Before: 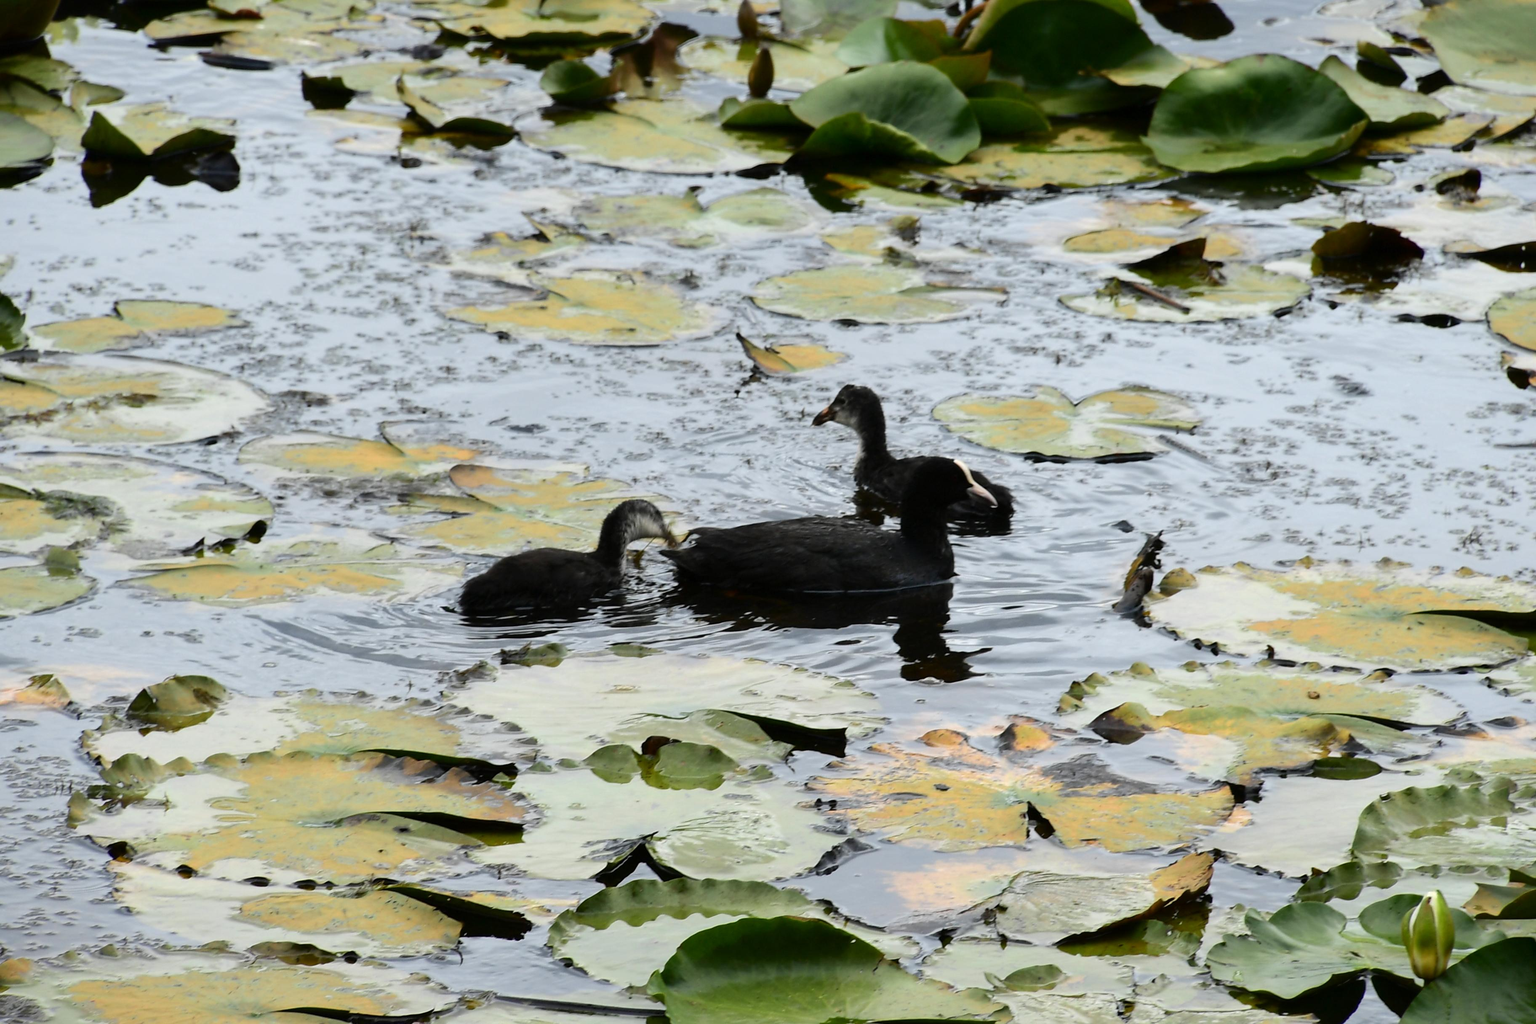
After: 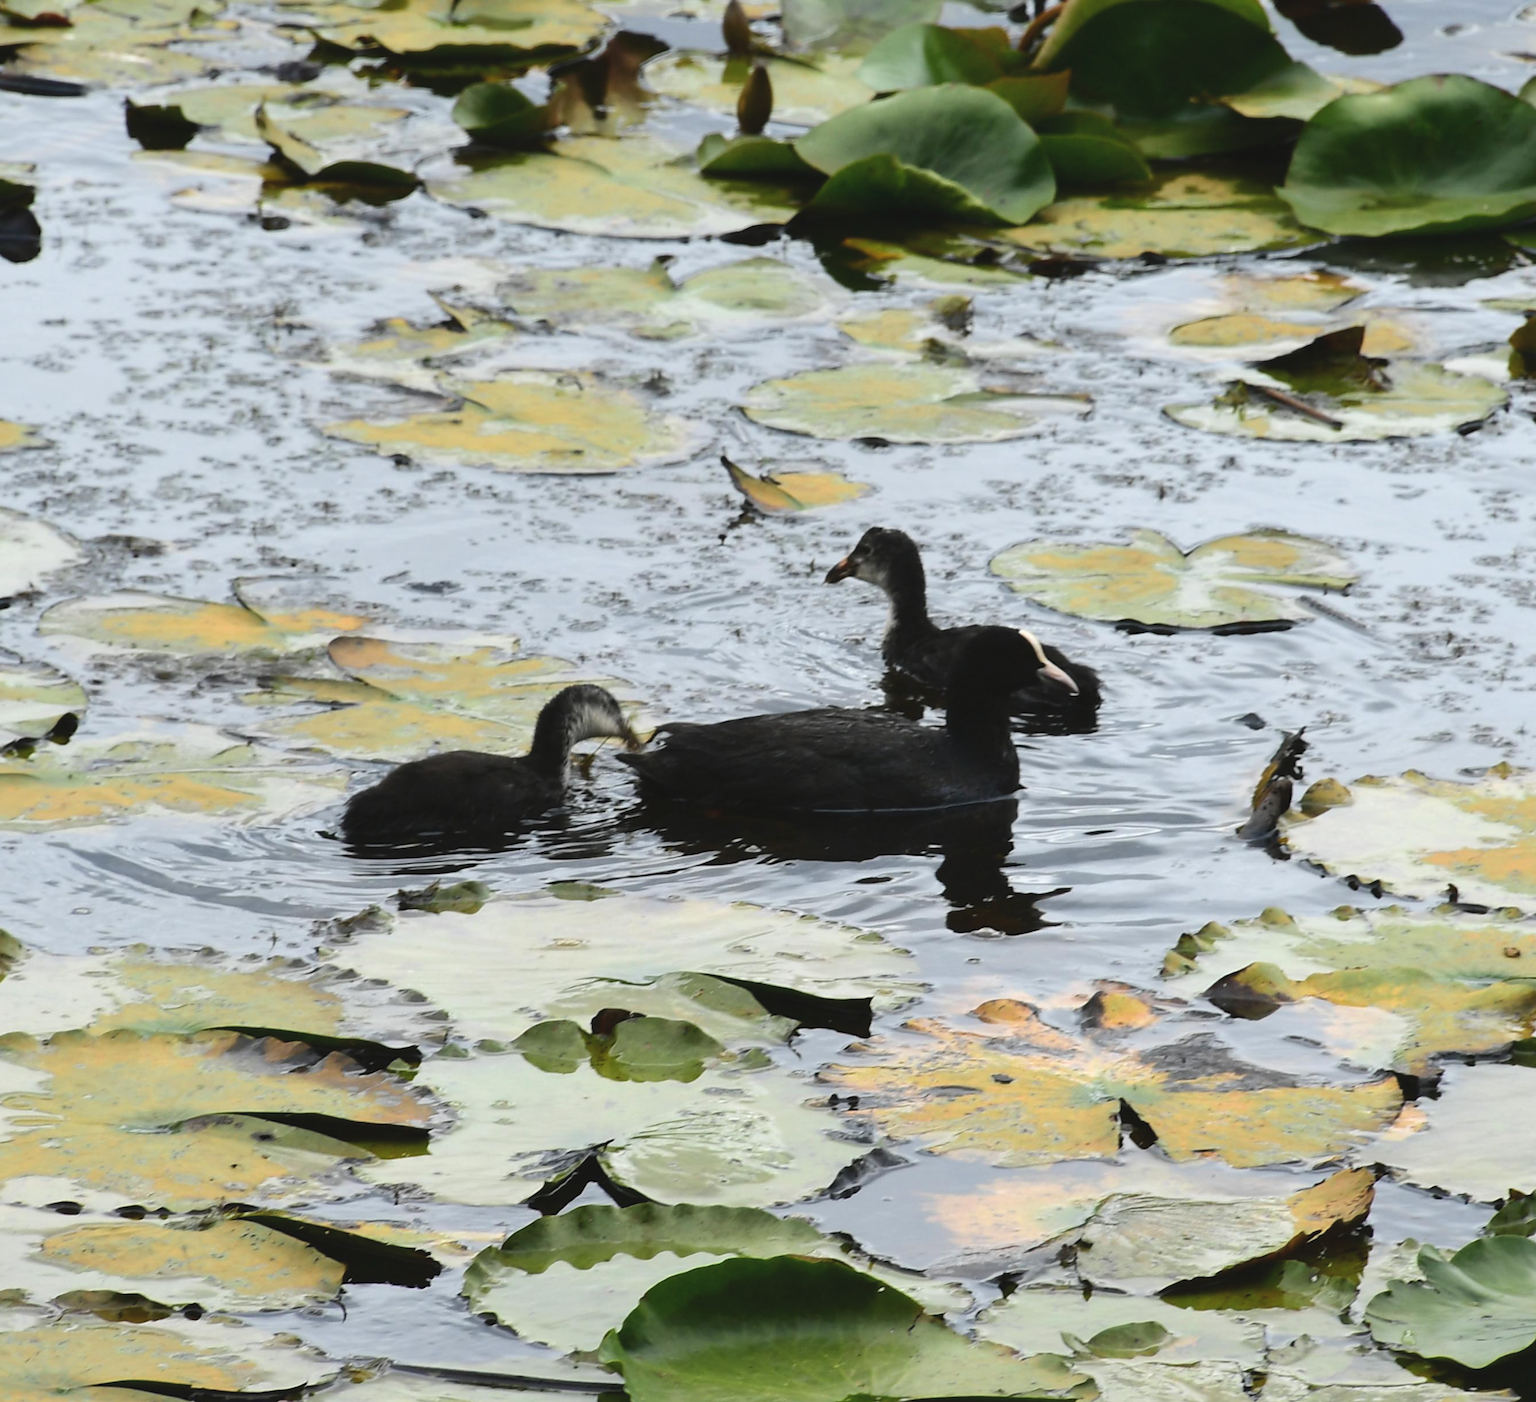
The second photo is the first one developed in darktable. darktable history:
crop: left 13.703%, right 13.298%
exposure: black level correction -0.006, exposure 0.071 EV, compensate highlight preservation false
